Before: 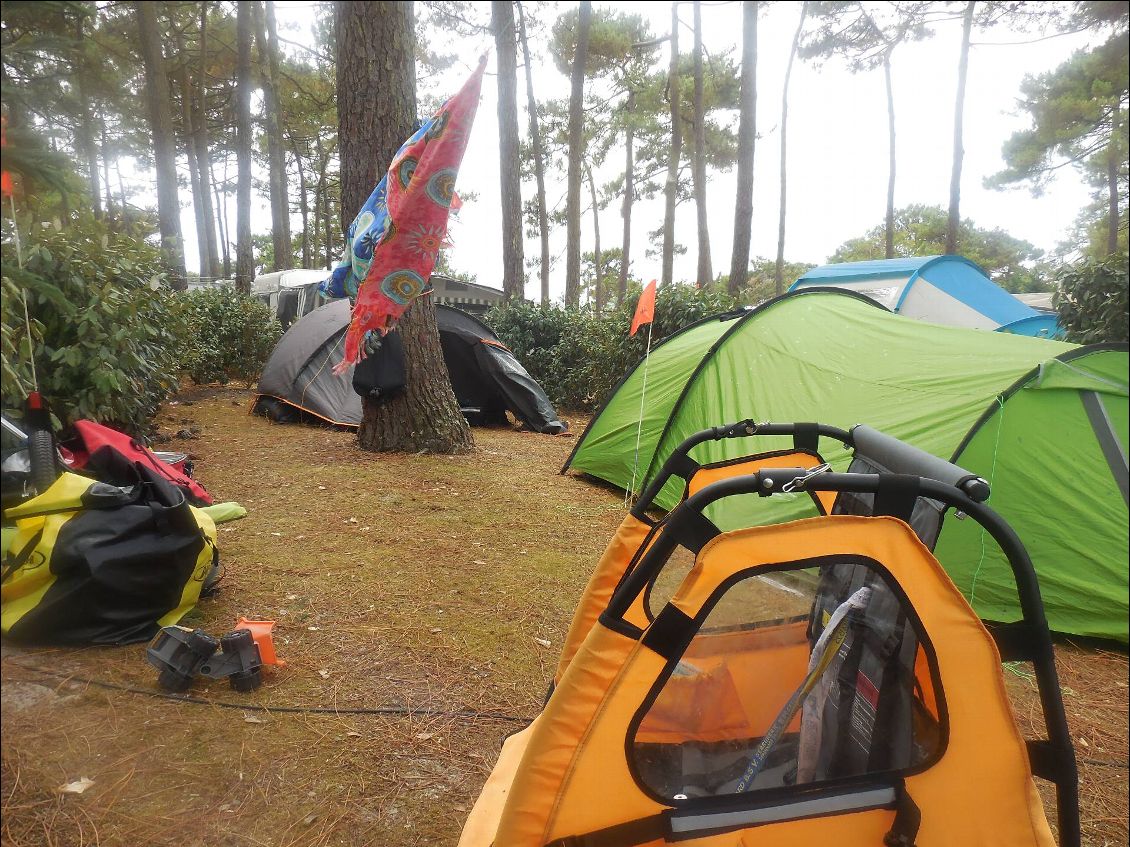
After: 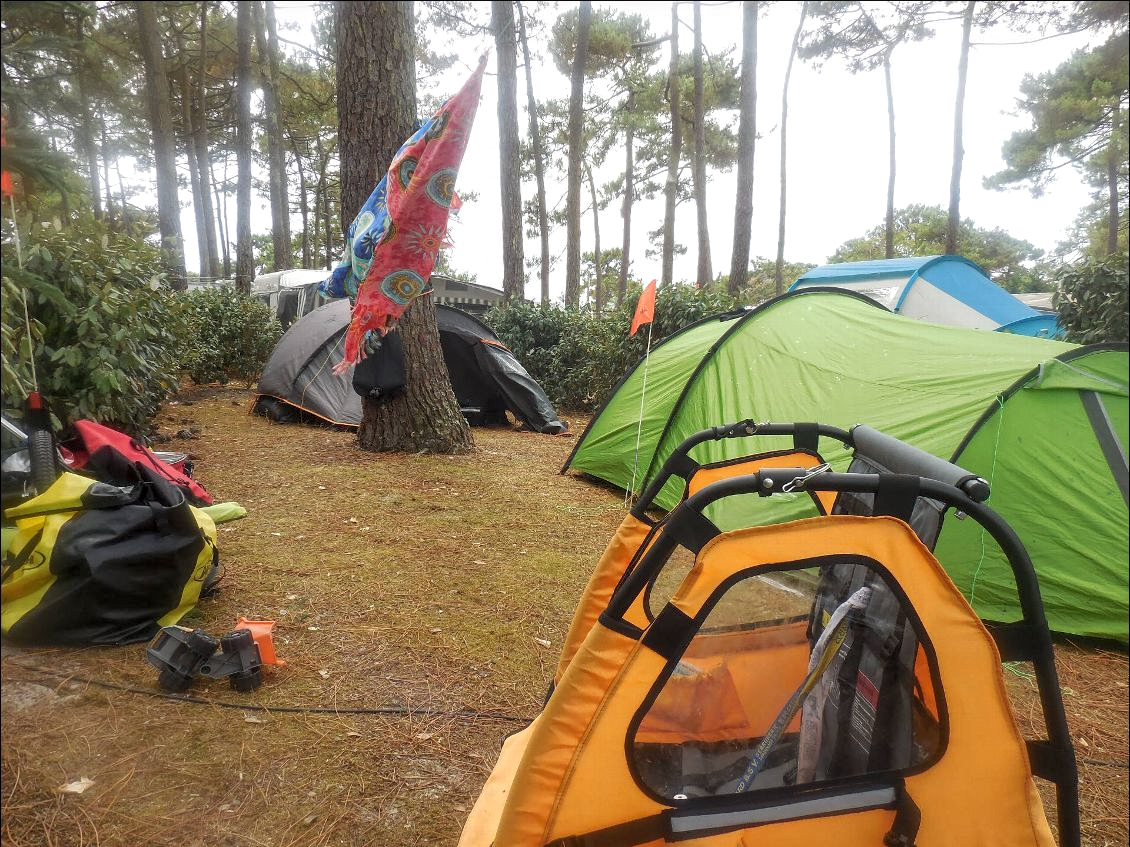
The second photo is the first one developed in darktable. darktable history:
local contrast: highlights 92%, shadows 84%, detail 160%, midtone range 0.2
